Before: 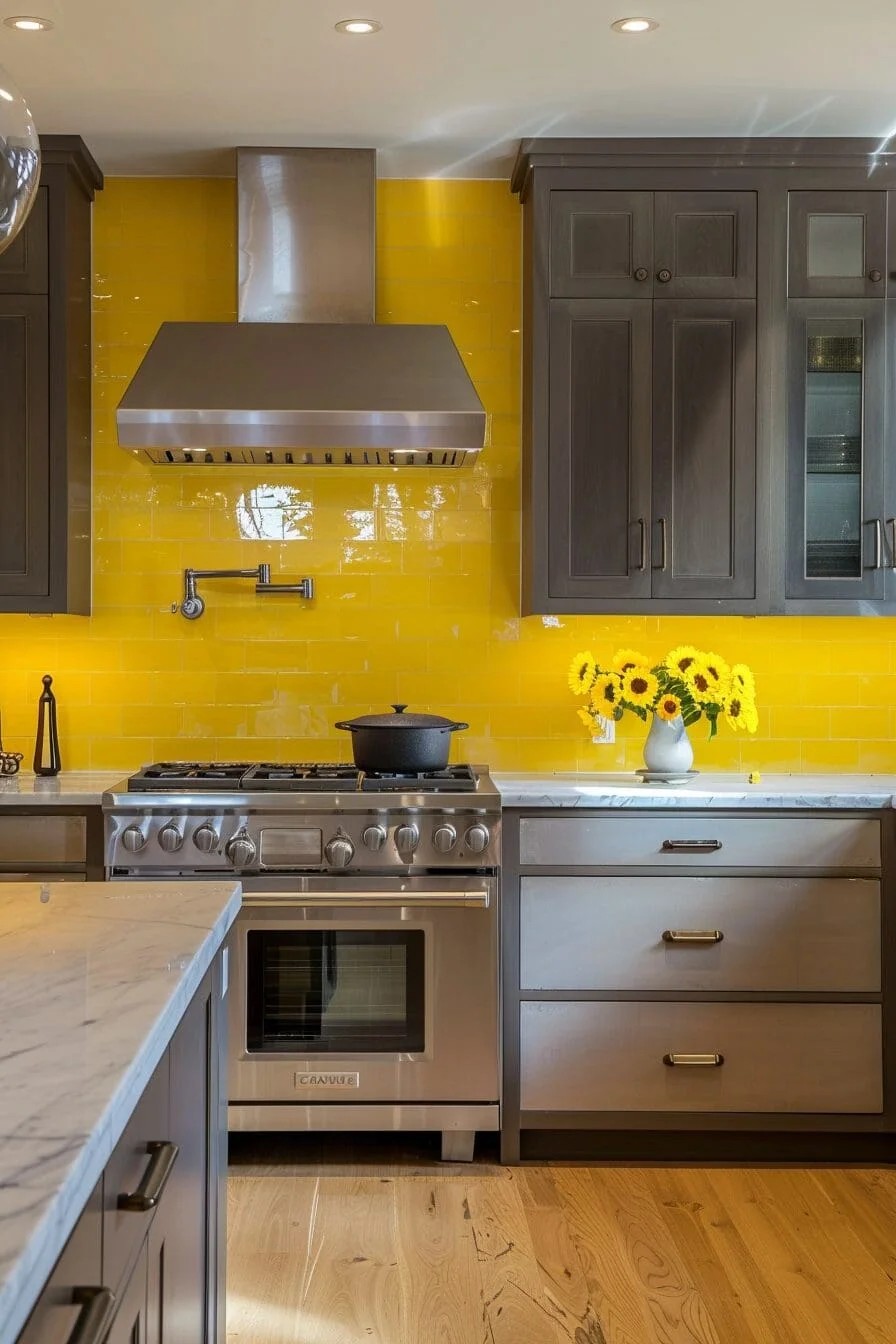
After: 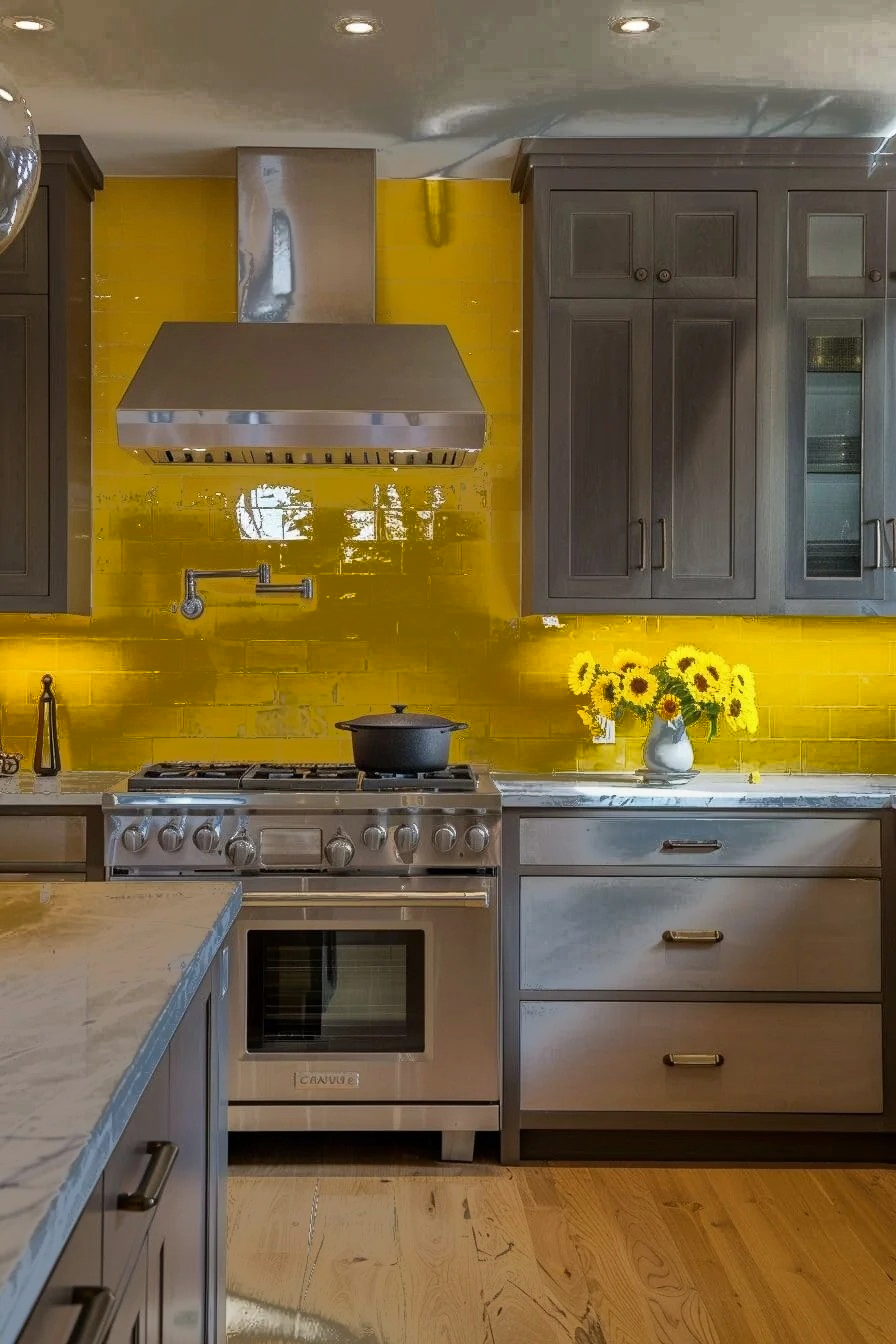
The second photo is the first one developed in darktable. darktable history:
graduated density: rotation -180°, offset 24.95
fill light: exposure -0.73 EV, center 0.69, width 2.2
